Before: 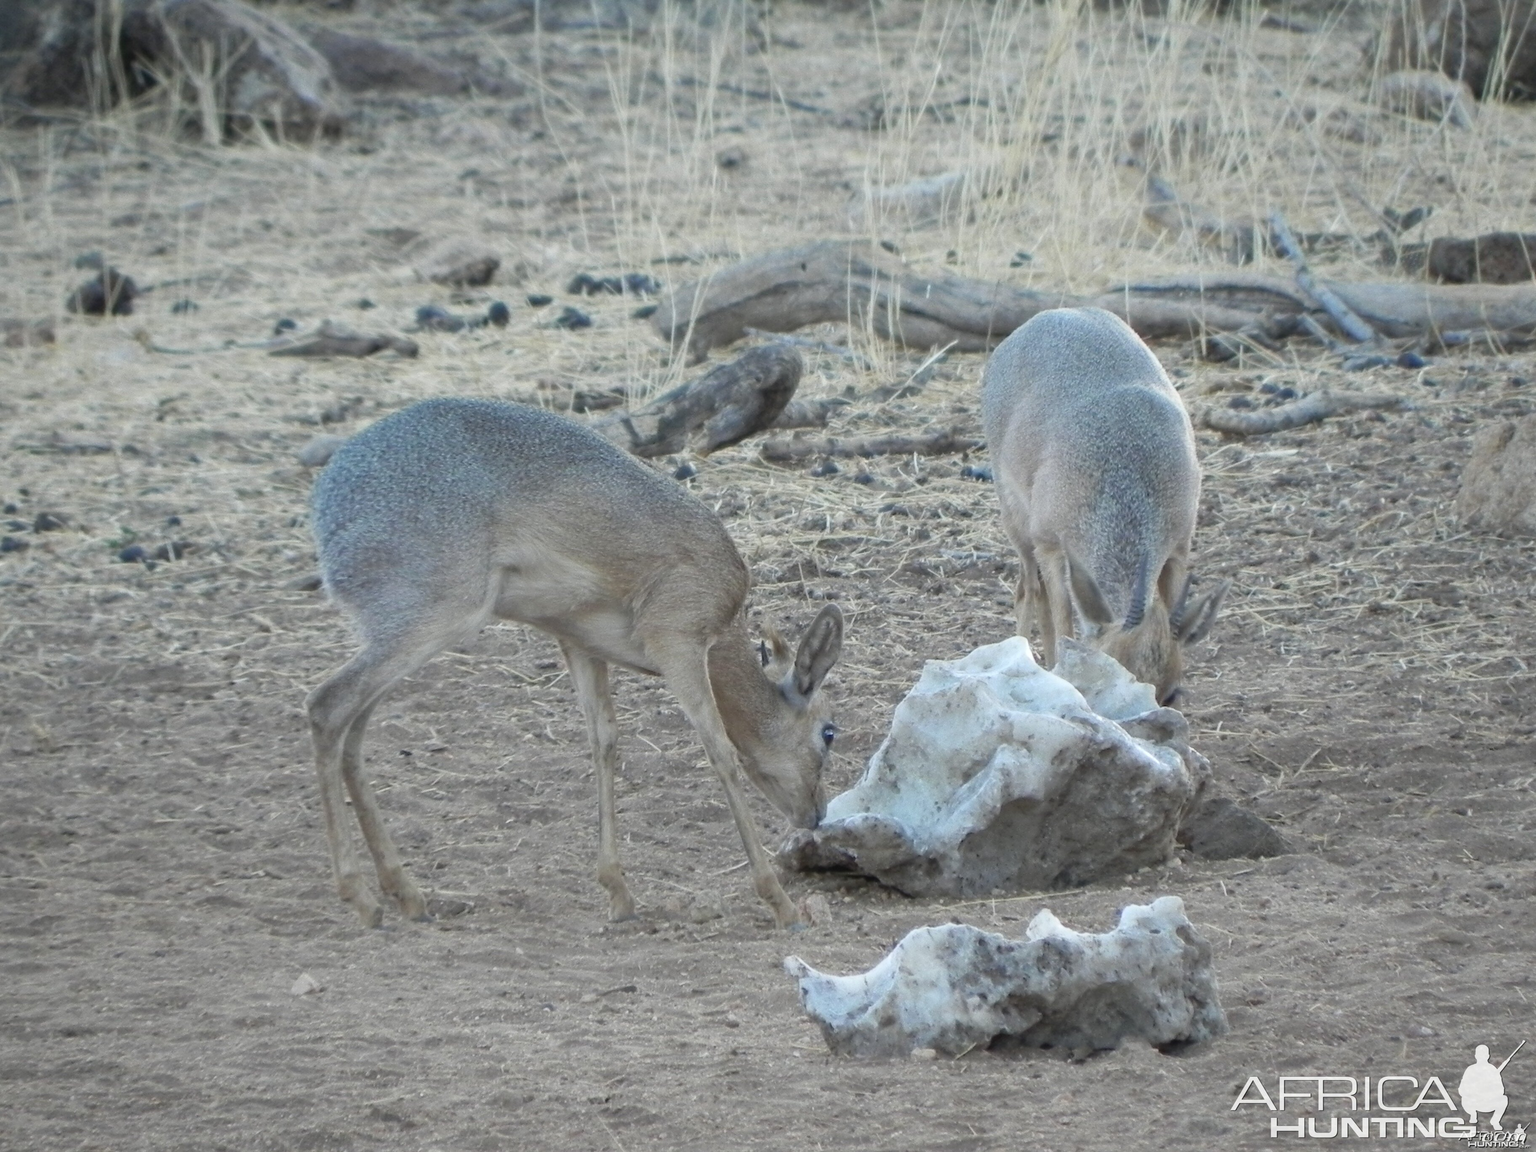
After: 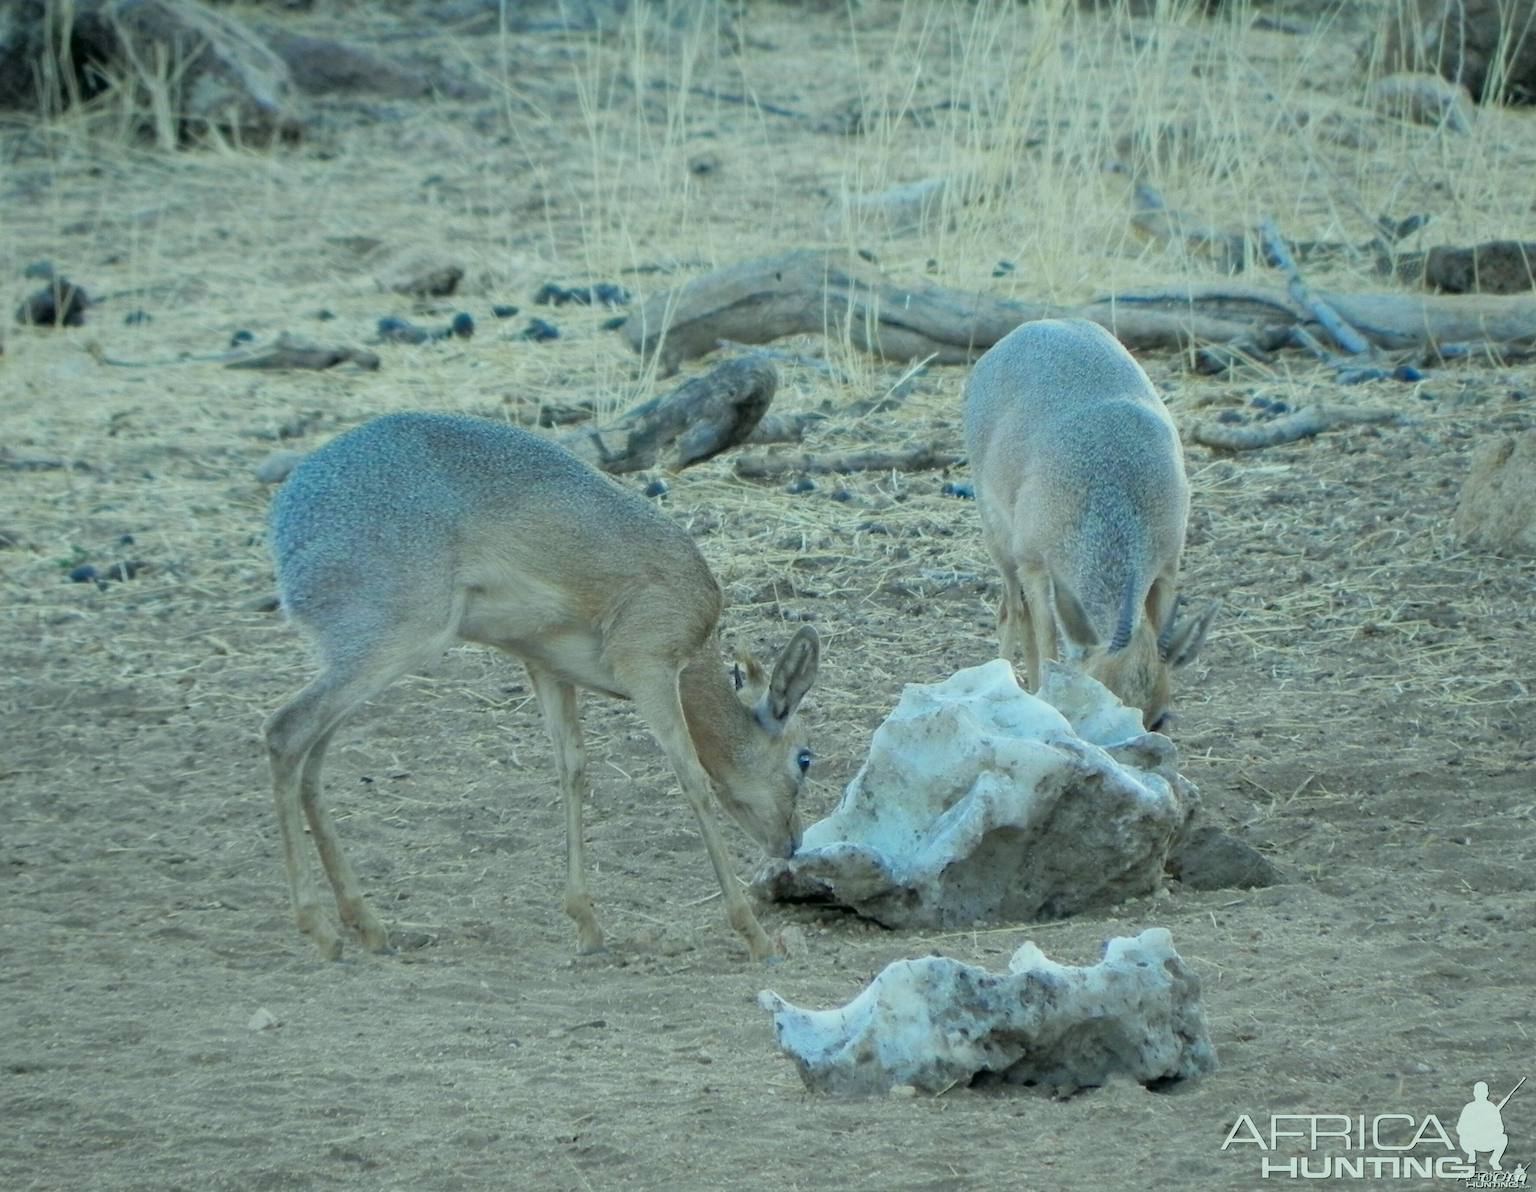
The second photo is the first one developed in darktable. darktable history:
crop and rotate: left 3.374%
filmic rgb: black relative exposure -5.77 EV, white relative exposure 3.4 EV, hardness 3.67
color correction: highlights a* -7.64, highlights b* 0.999, shadows a* -3.39, saturation 1.39
